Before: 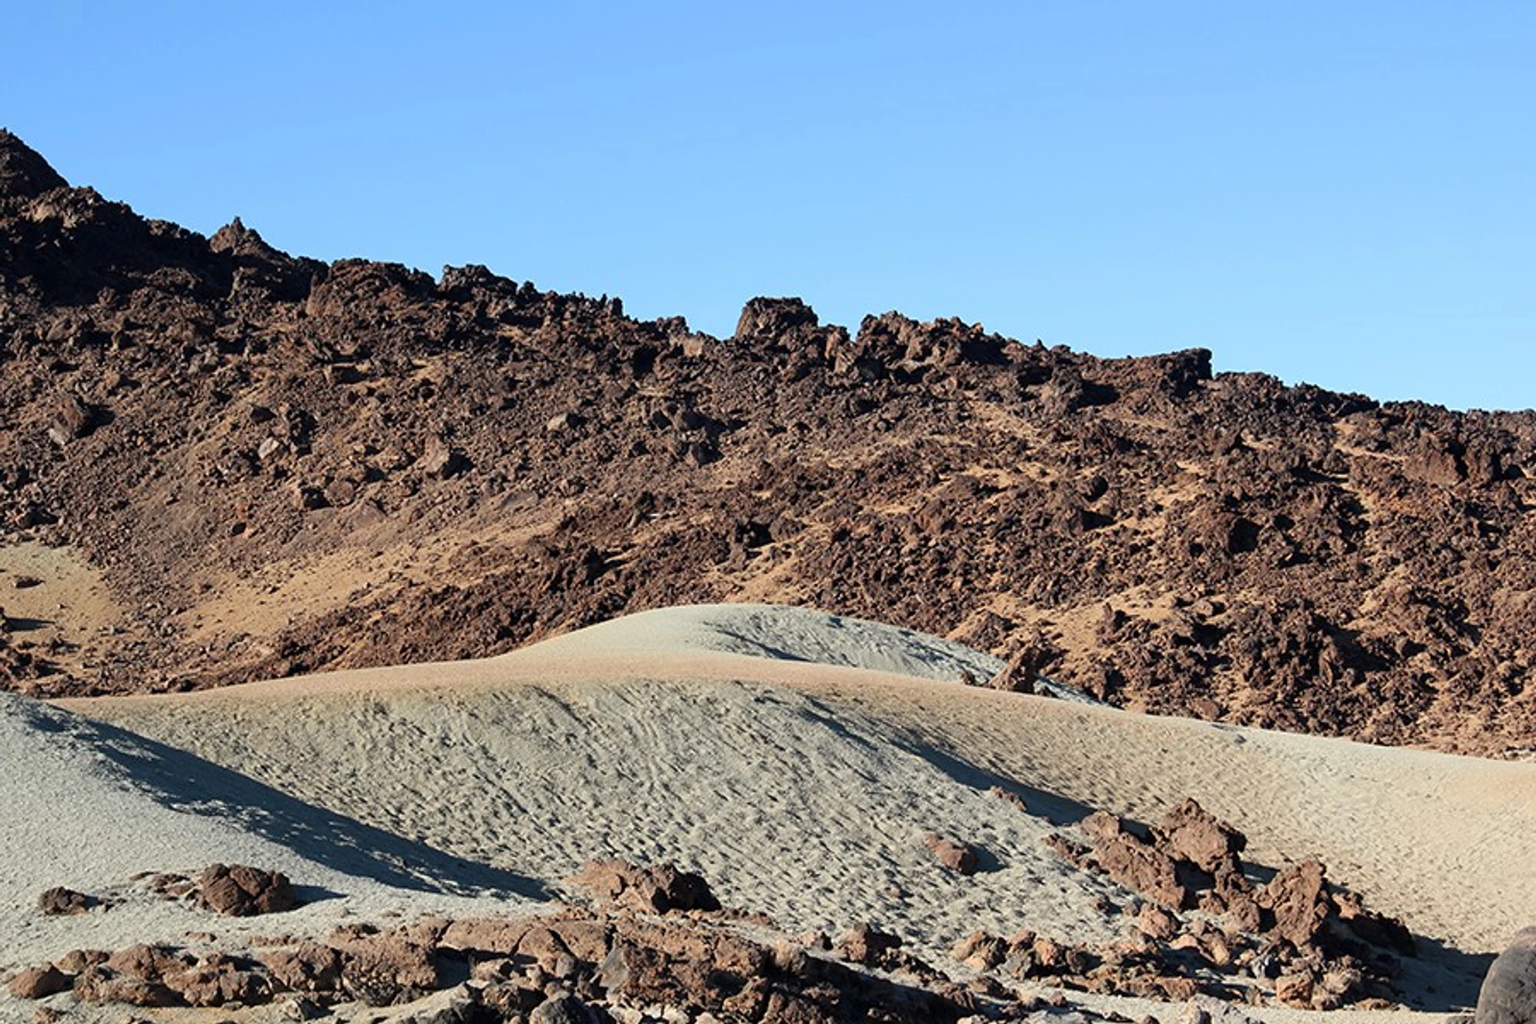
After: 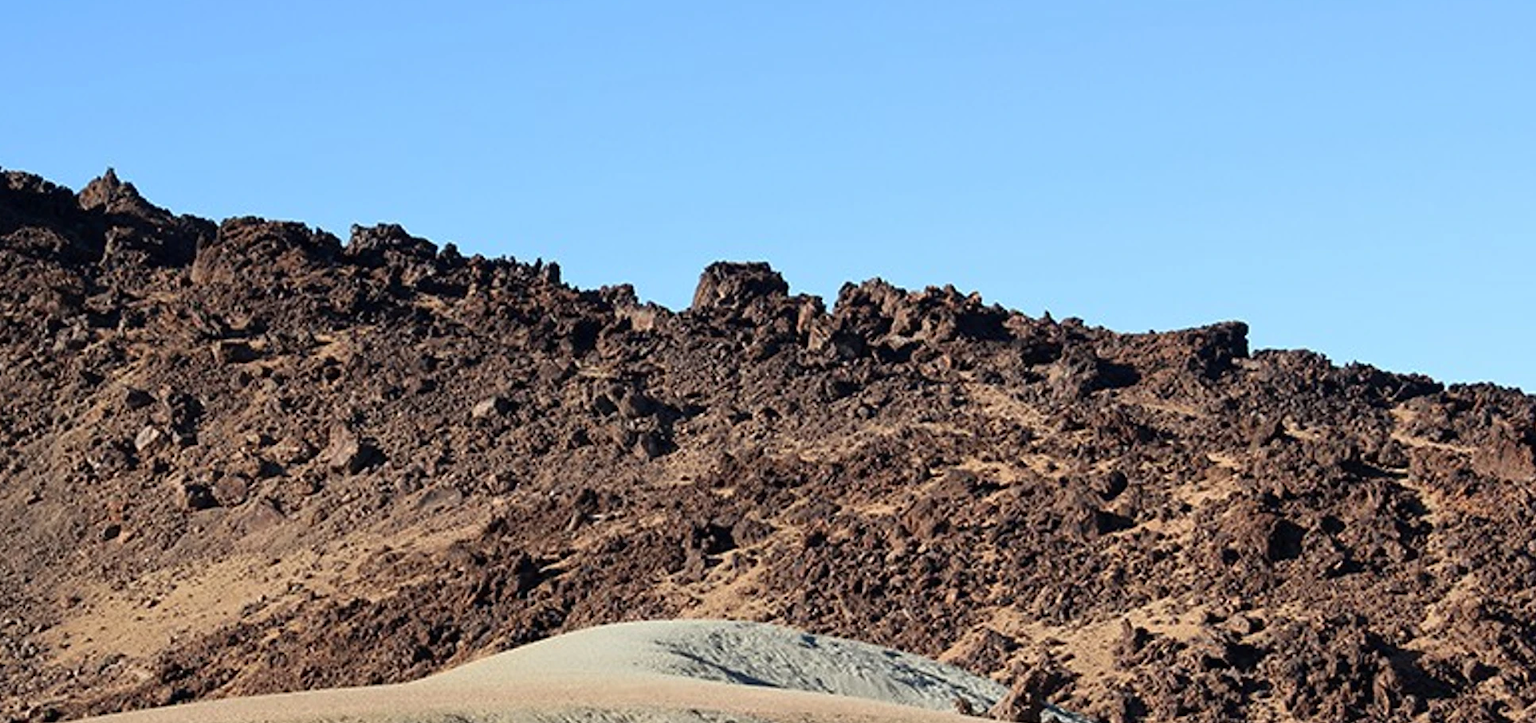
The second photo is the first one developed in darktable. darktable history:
tone equalizer: on, module defaults
exposure: compensate highlight preservation false
crop and rotate: left 9.327%, top 7.229%, right 5.023%, bottom 32.188%
